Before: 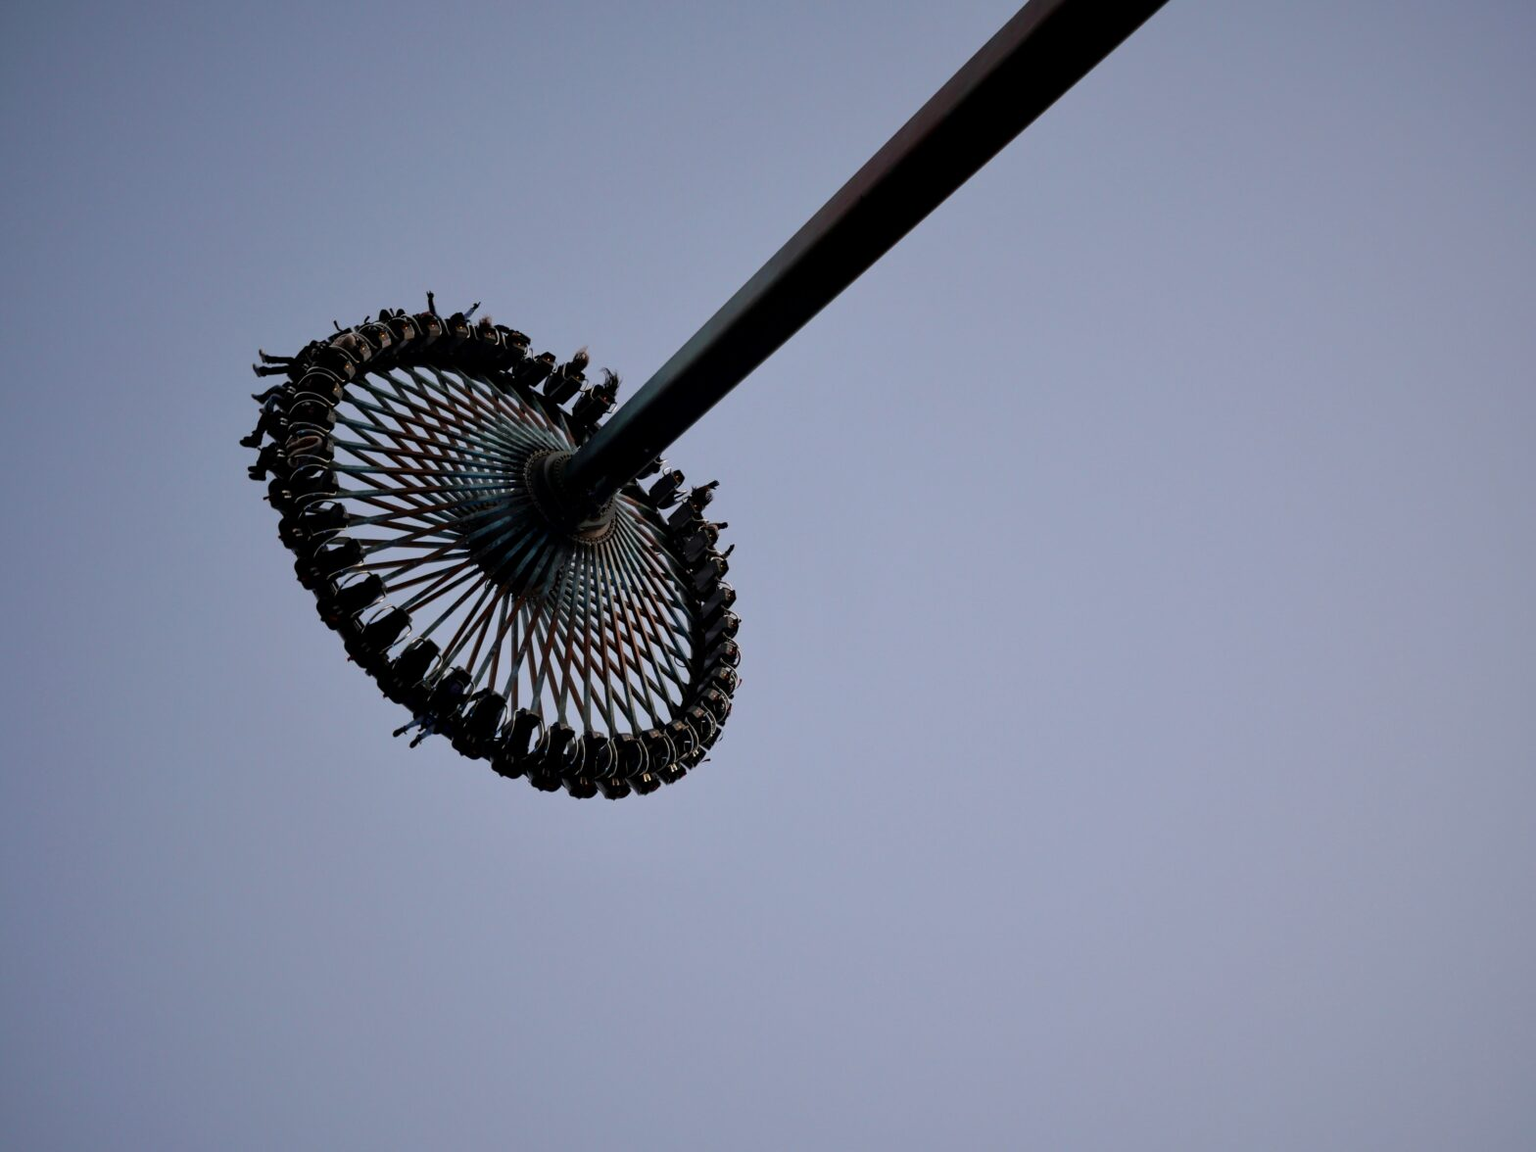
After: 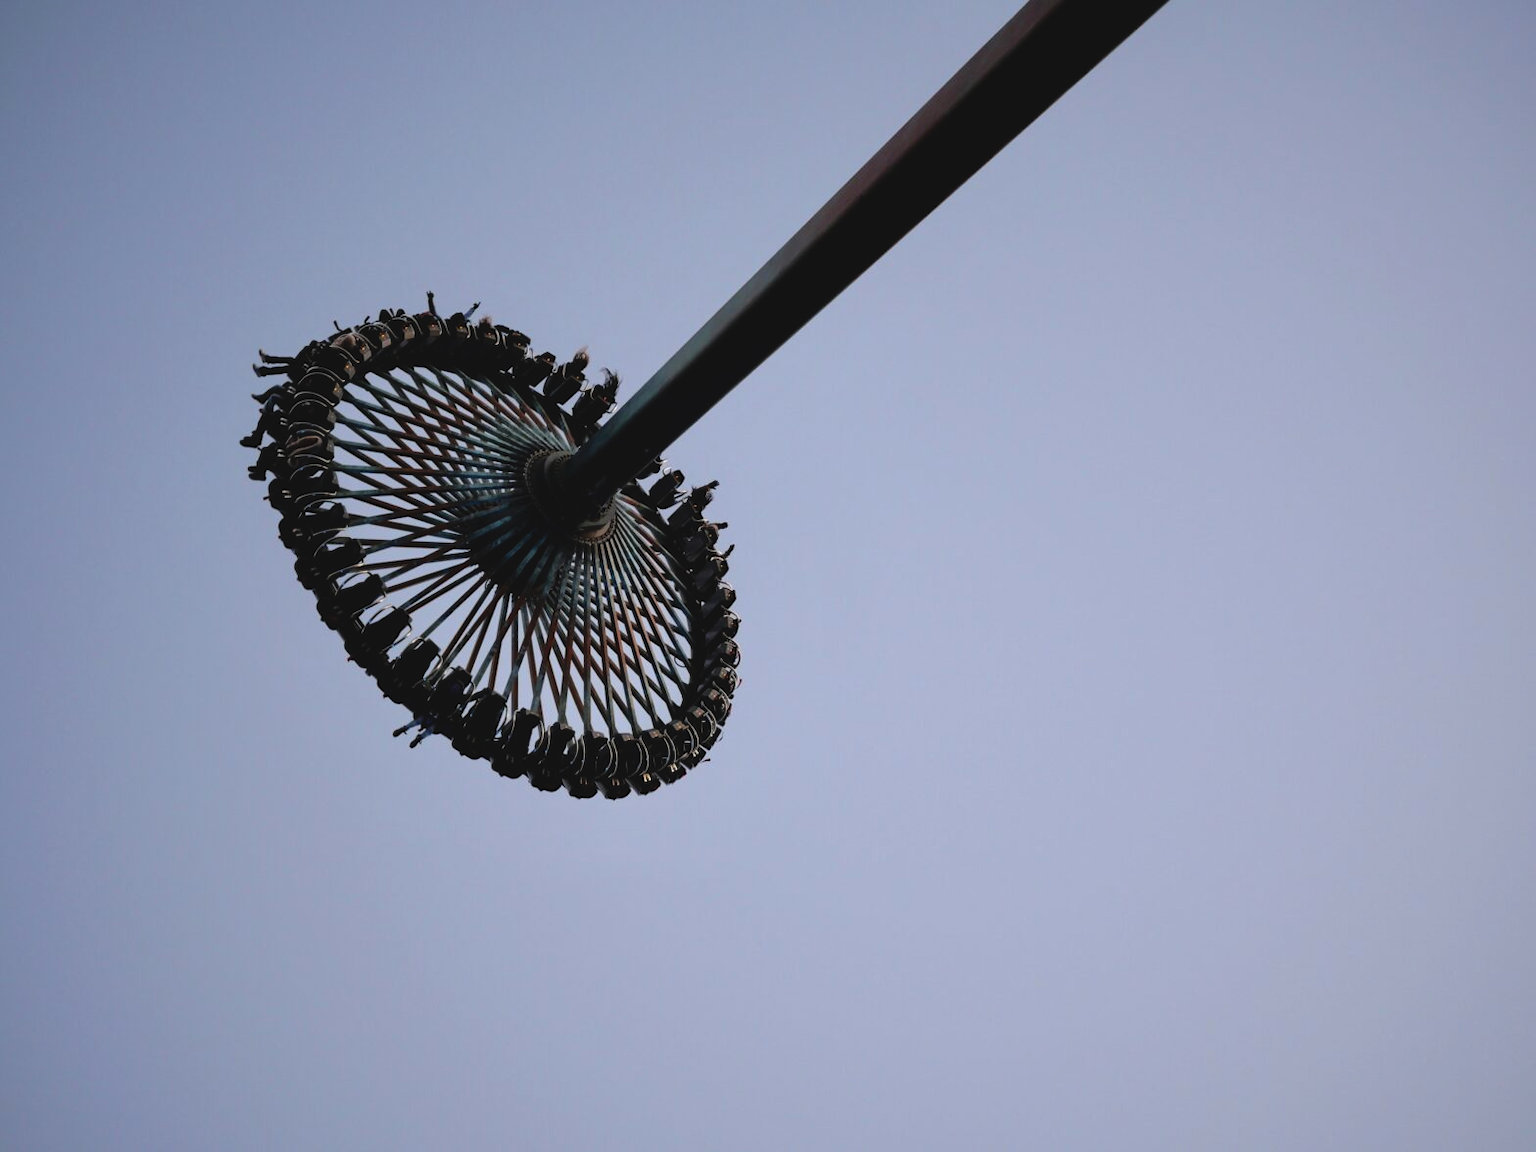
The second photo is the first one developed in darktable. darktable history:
tone equalizer: -8 EV -0.395 EV, -7 EV -0.395 EV, -6 EV -0.319 EV, -5 EV -0.26 EV, -3 EV 0.217 EV, -2 EV 0.333 EV, -1 EV 0.384 EV, +0 EV 0.413 EV
contrast brightness saturation: contrast -0.117
